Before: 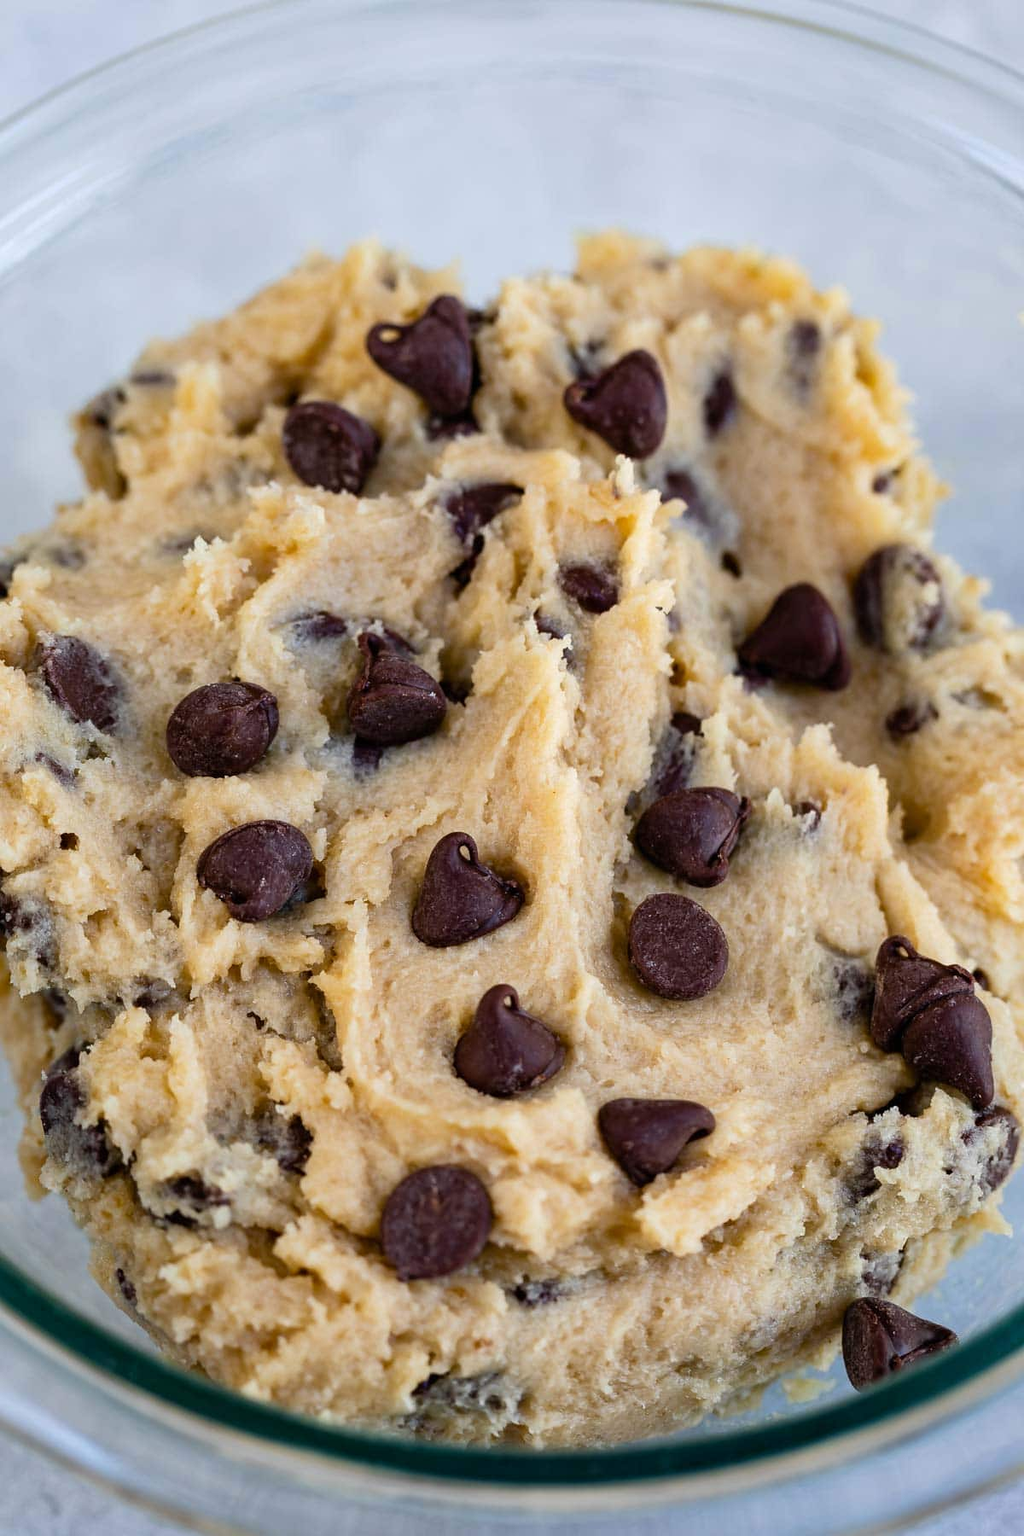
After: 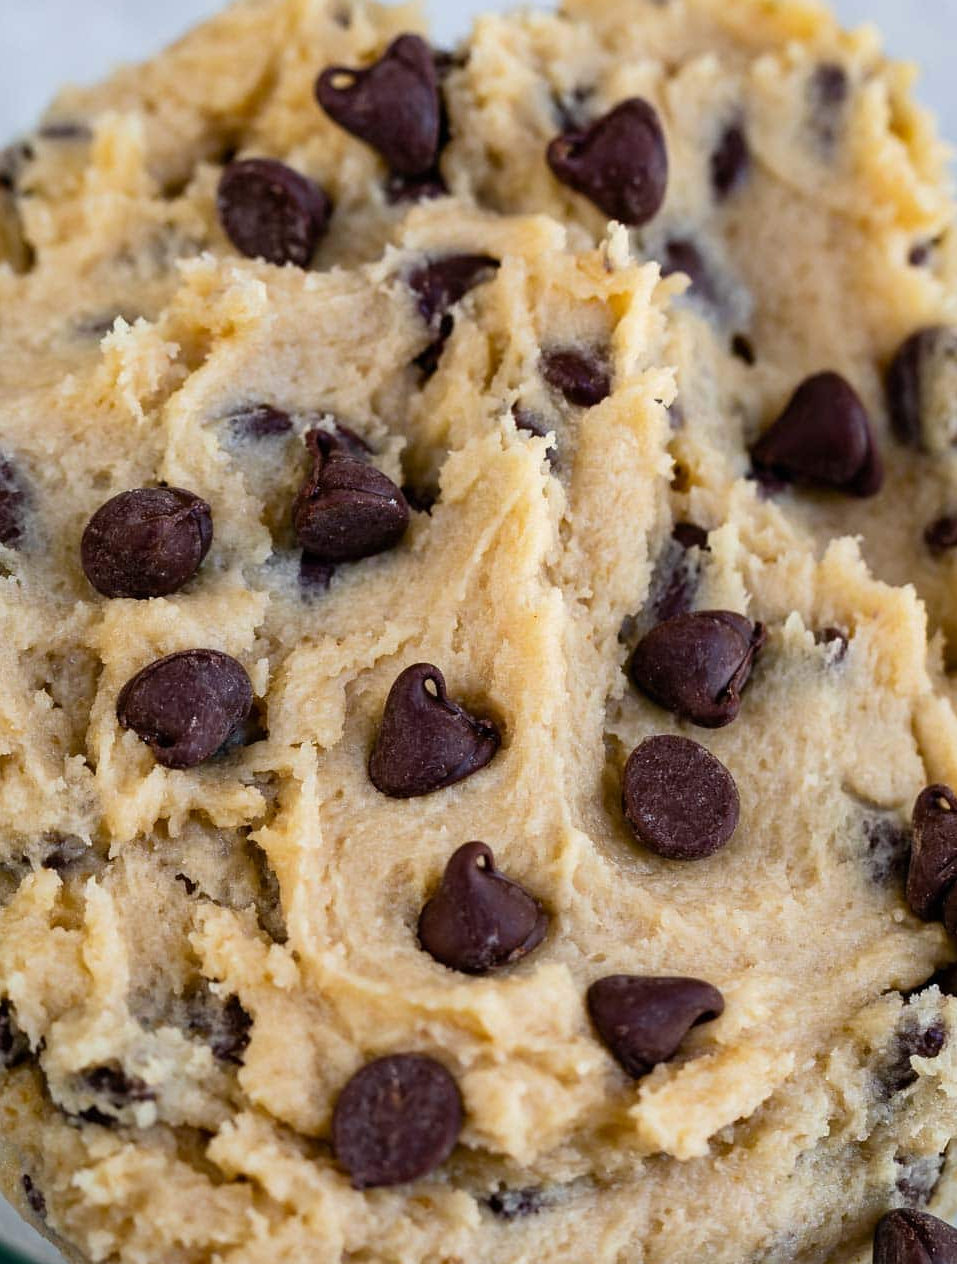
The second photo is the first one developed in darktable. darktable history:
crop: left 9.541%, top 17.375%, right 10.689%, bottom 12.353%
